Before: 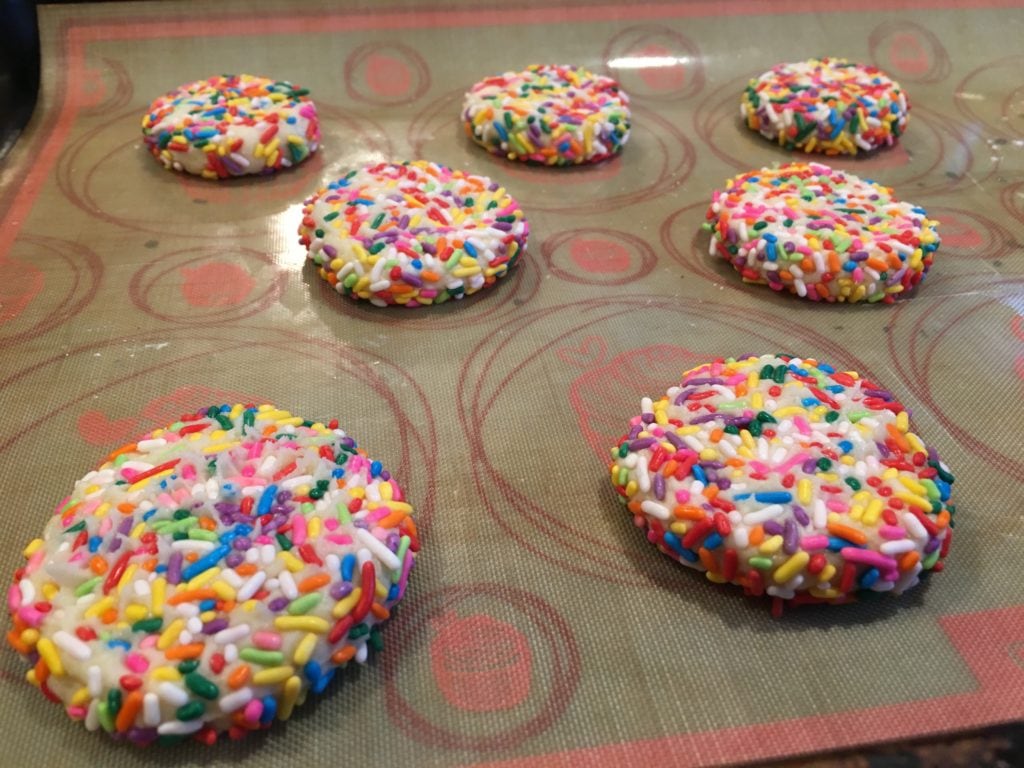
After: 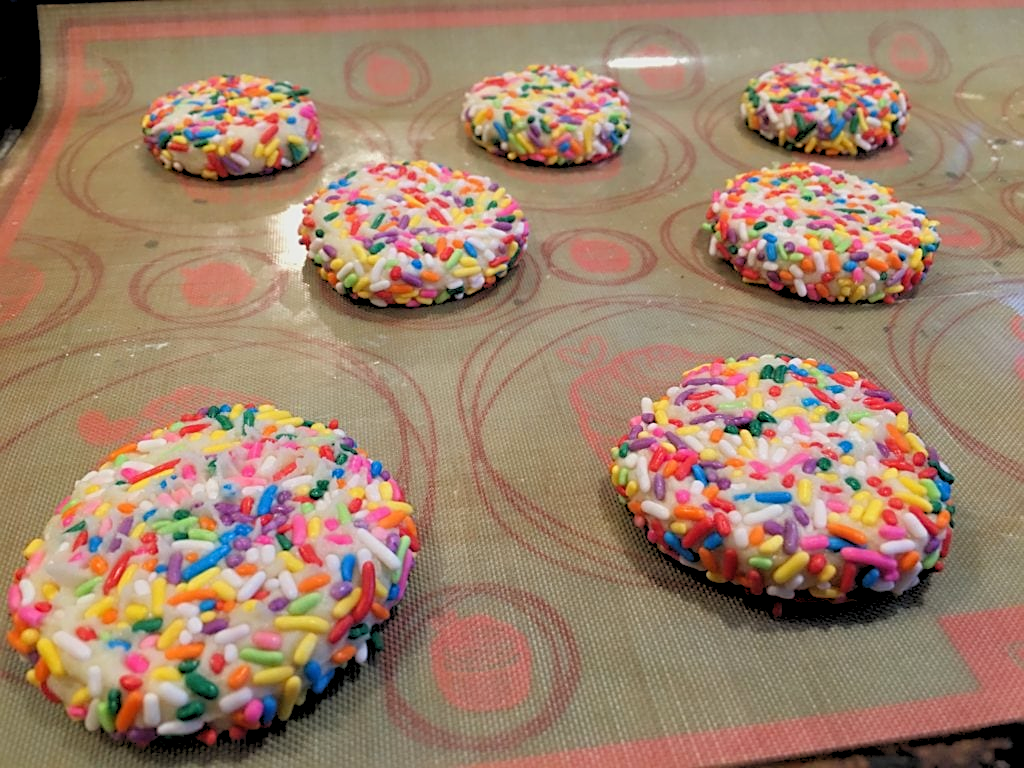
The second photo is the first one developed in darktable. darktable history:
rgb levels: preserve colors sum RGB, levels [[0.038, 0.433, 0.934], [0, 0.5, 1], [0, 0.5, 1]]
sharpen: on, module defaults
